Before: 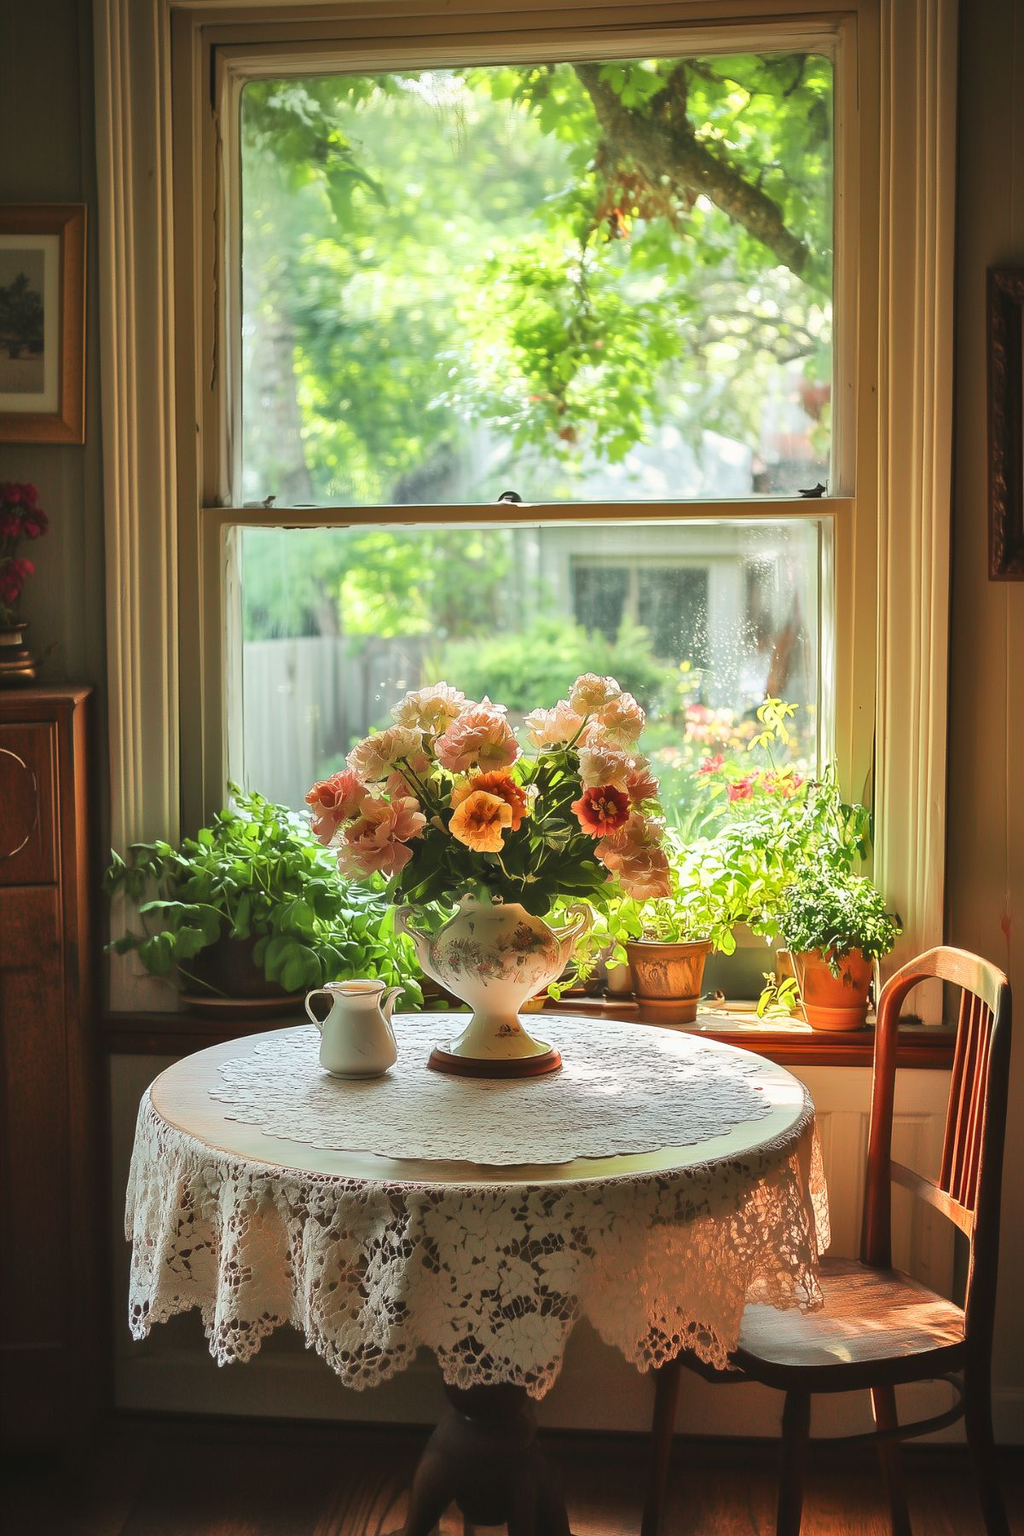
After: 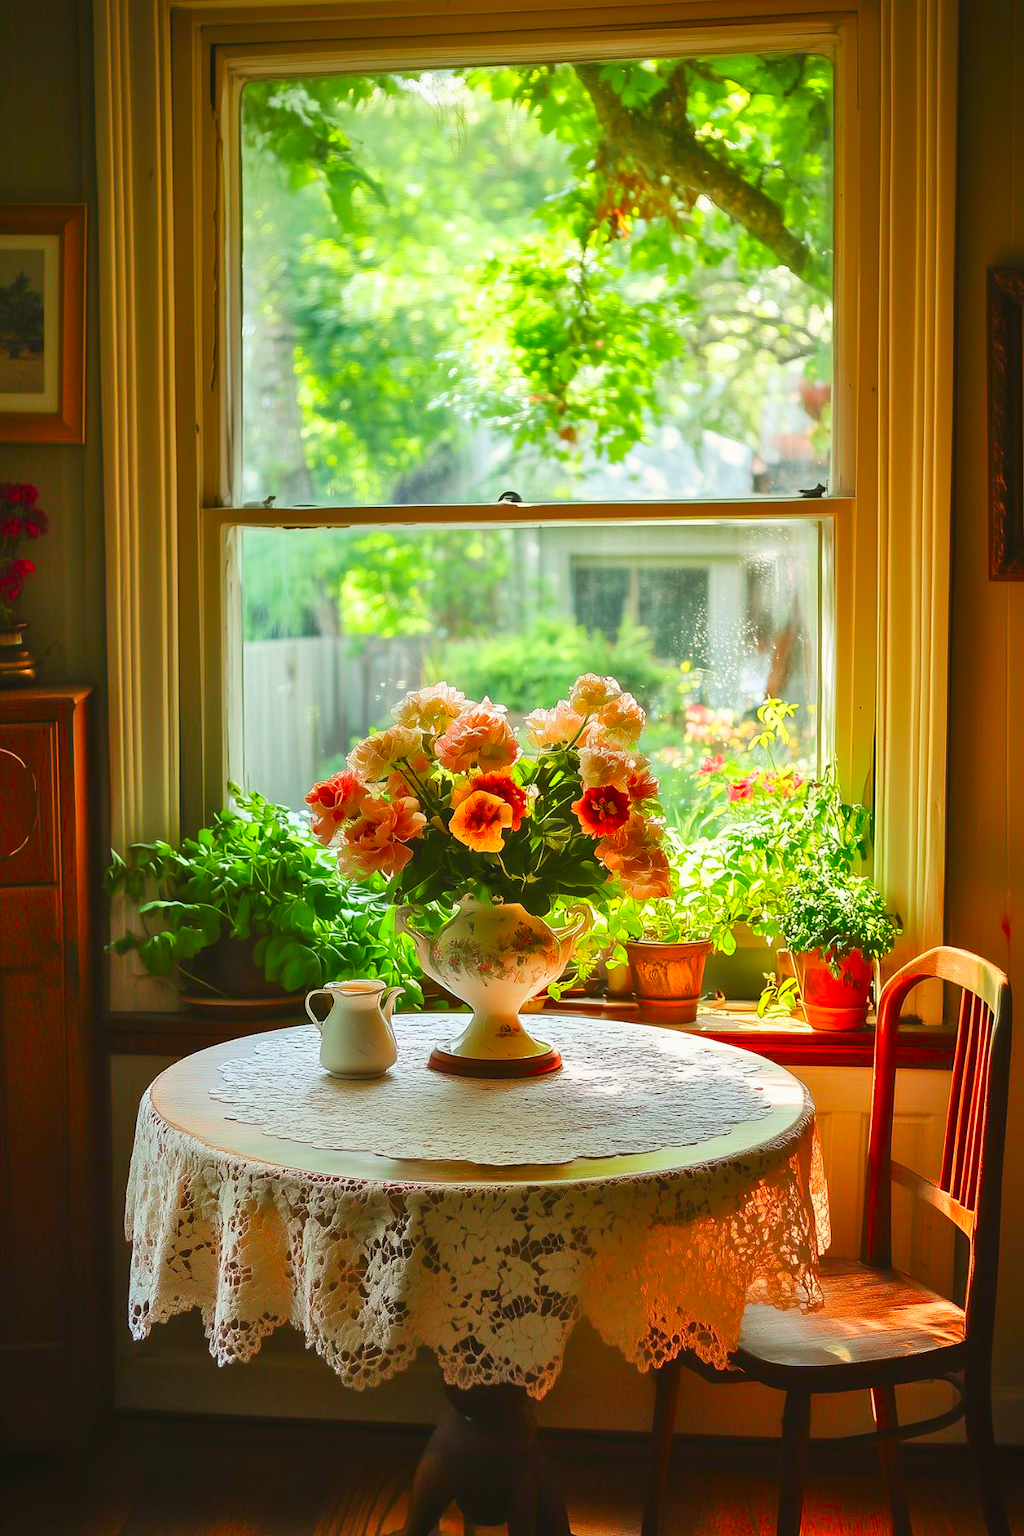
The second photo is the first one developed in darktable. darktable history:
contrast brightness saturation: saturation 0.5
white balance: emerald 1
color balance rgb: perceptual saturation grading › global saturation 20%, perceptual saturation grading › highlights -25%, perceptual saturation grading › shadows 25%
